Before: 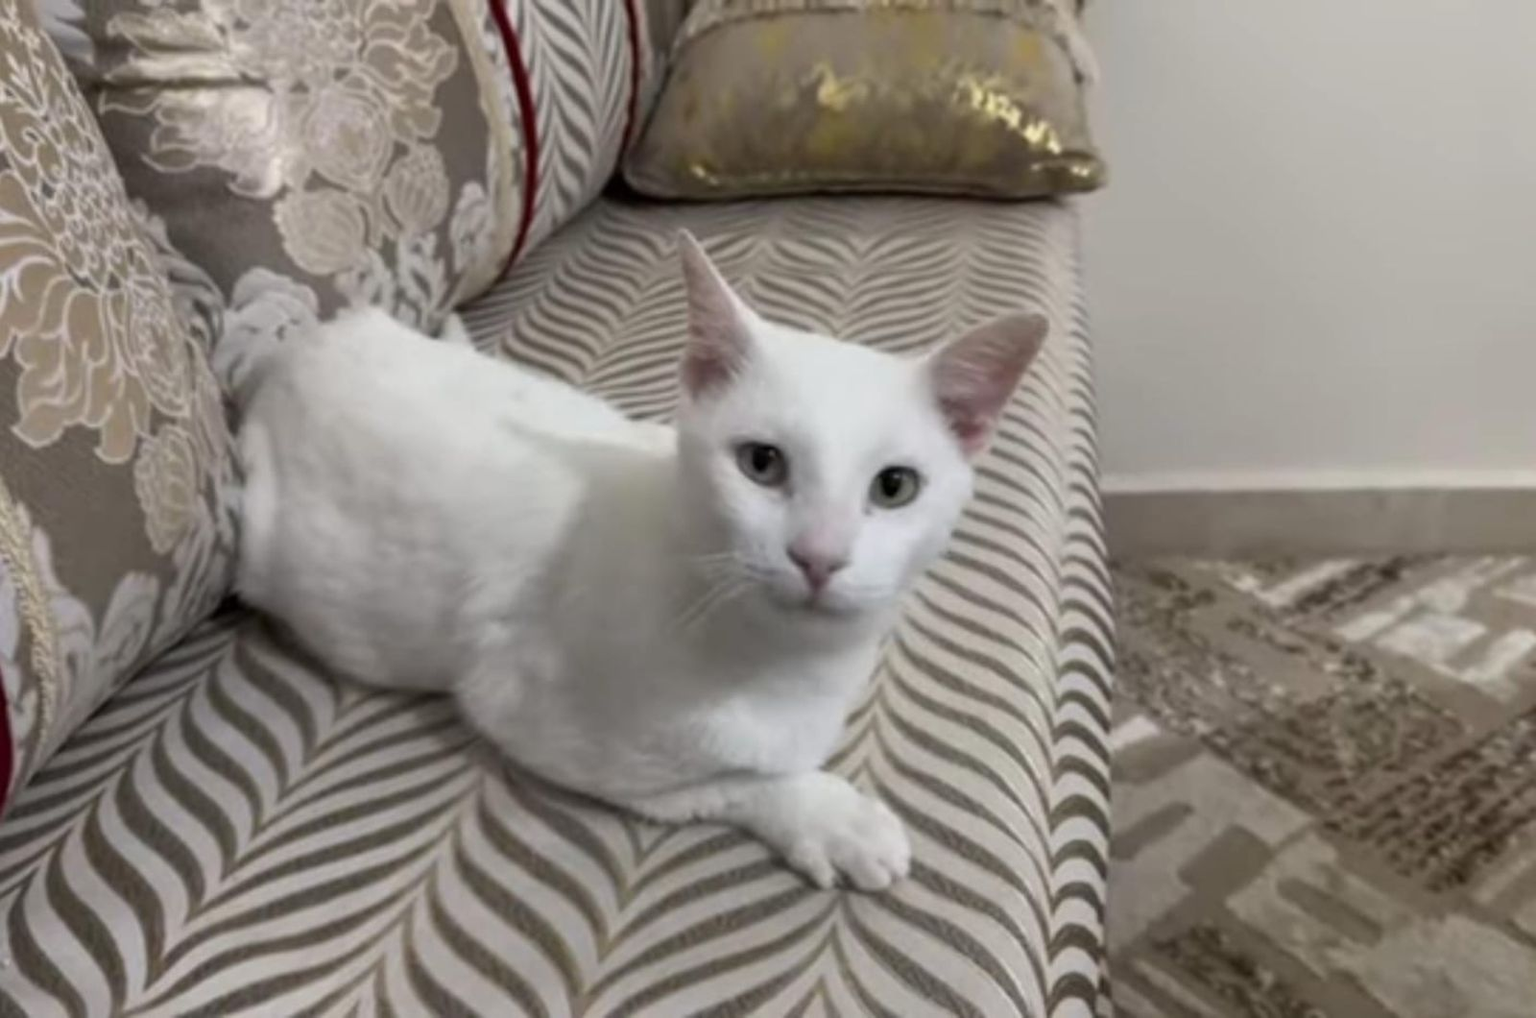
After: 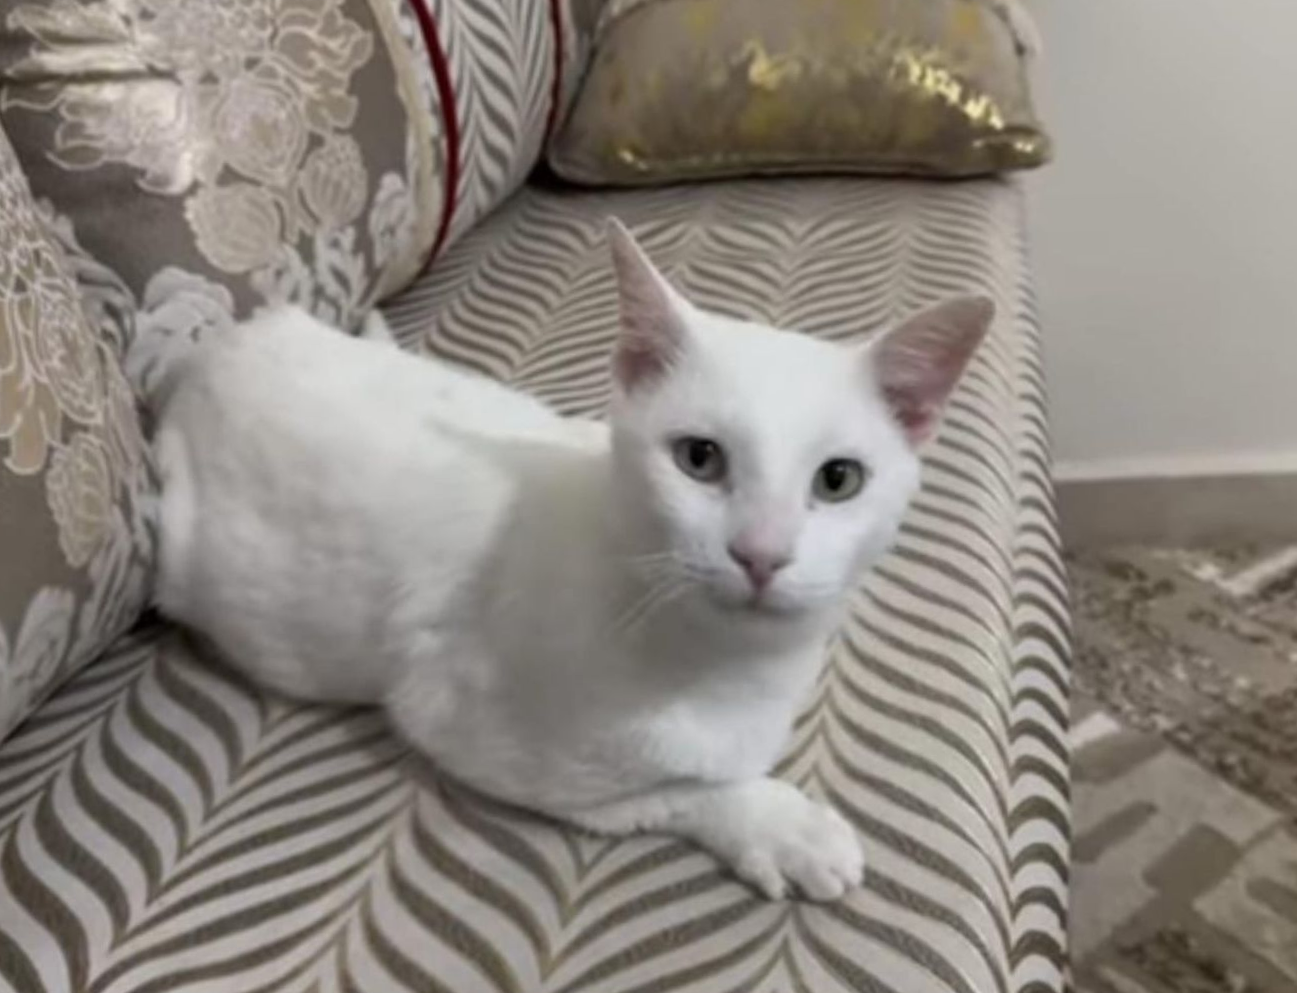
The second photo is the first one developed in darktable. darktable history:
crop and rotate: angle 1.32°, left 4.313%, top 0.699%, right 11.795%, bottom 2.373%
